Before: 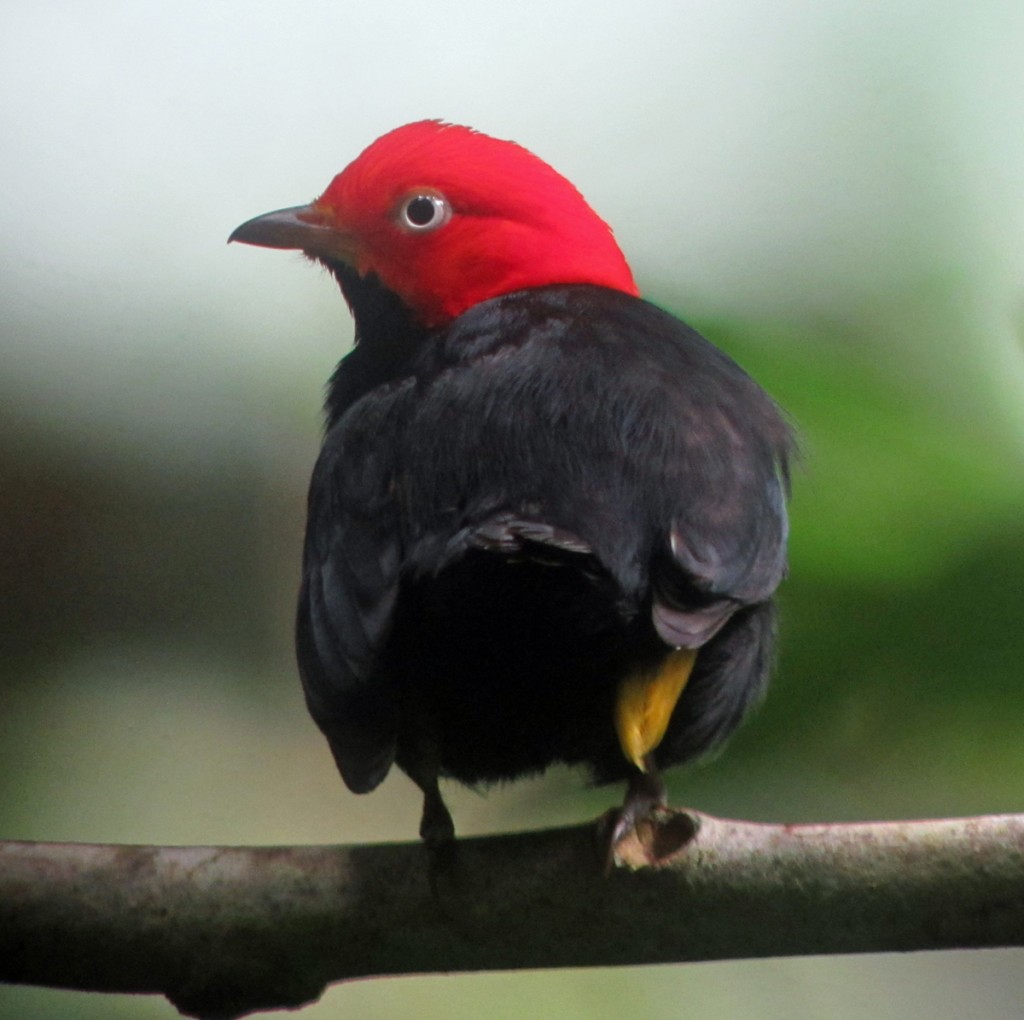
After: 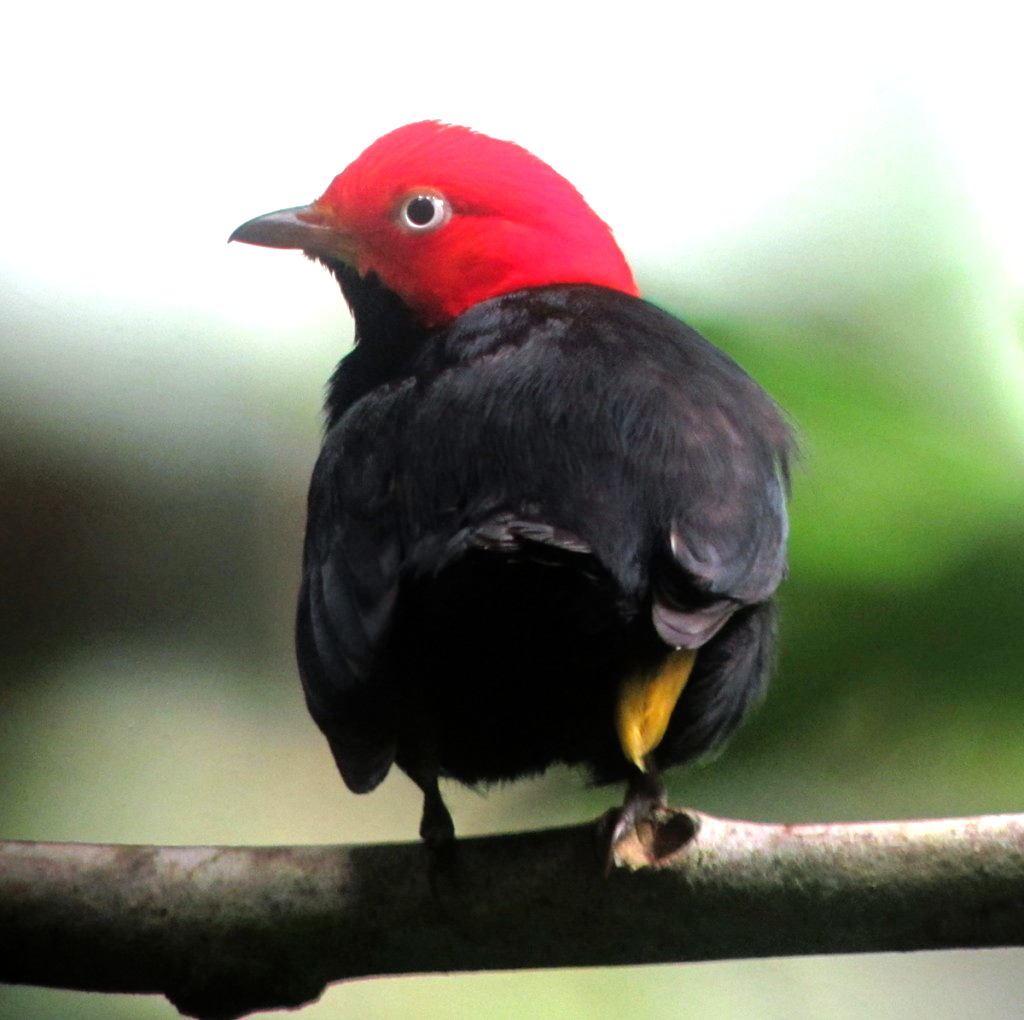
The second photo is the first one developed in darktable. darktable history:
tone equalizer: -8 EV -1.1 EV, -7 EV -1.05 EV, -6 EV -0.83 EV, -5 EV -0.571 EV, -3 EV 0.605 EV, -2 EV 0.839 EV, -1 EV 1.01 EV, +0 EV 1.07 EV
